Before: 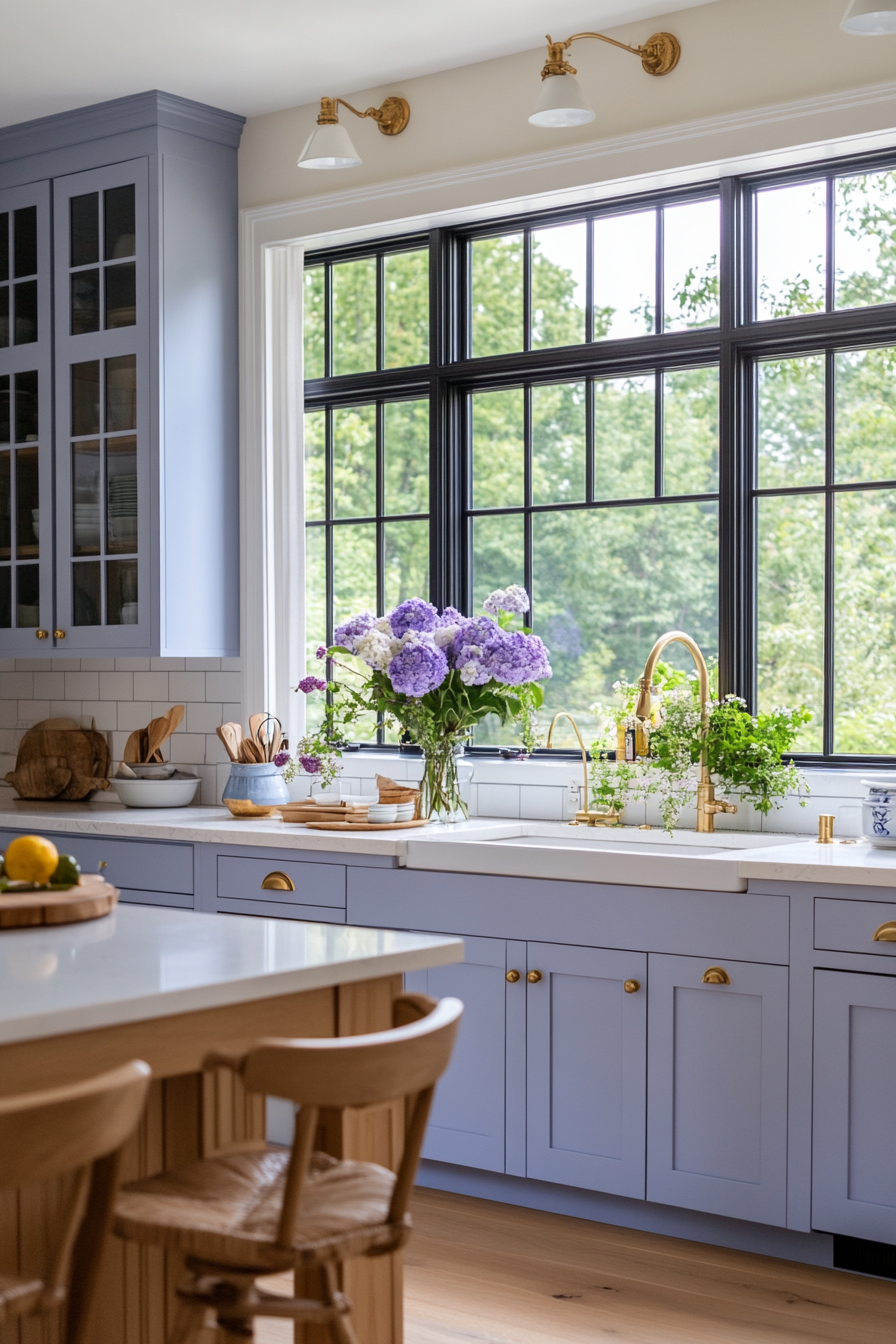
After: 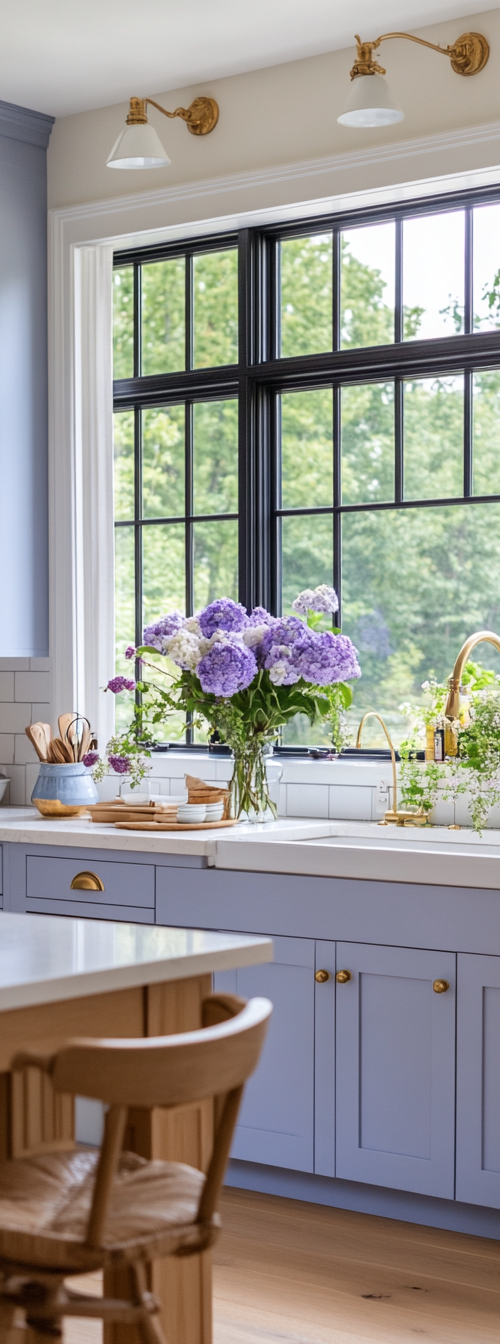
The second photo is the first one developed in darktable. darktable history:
crop: left 21.413%, right 22.677%
